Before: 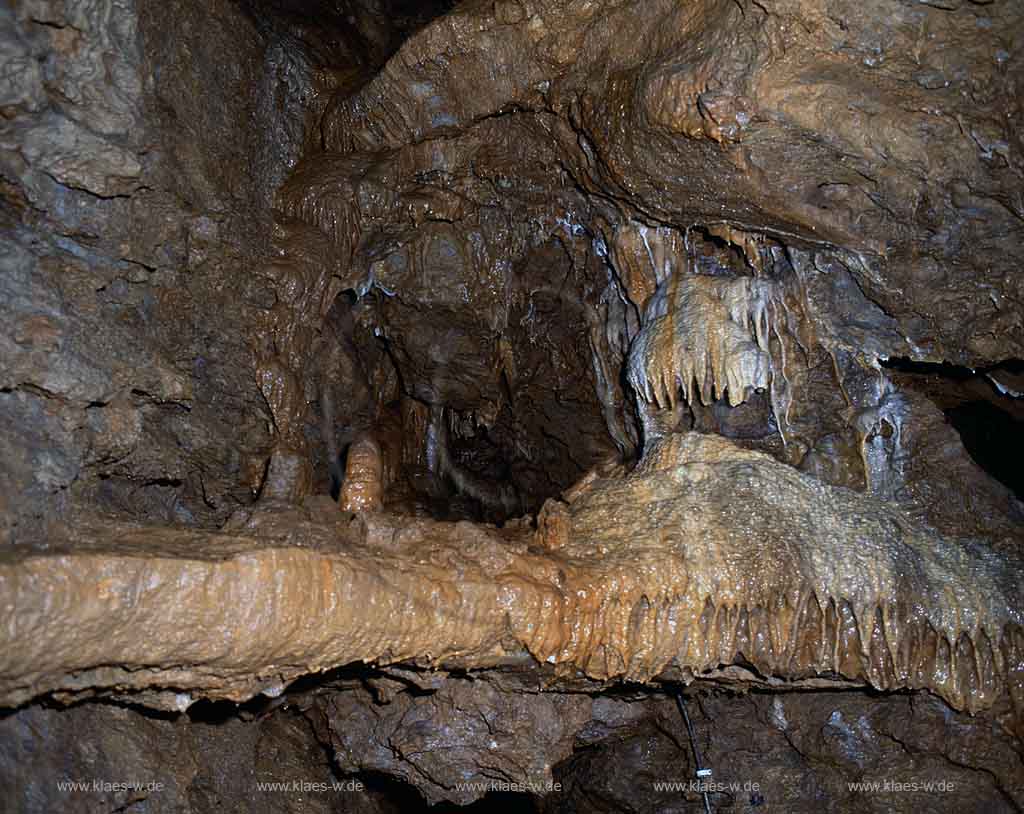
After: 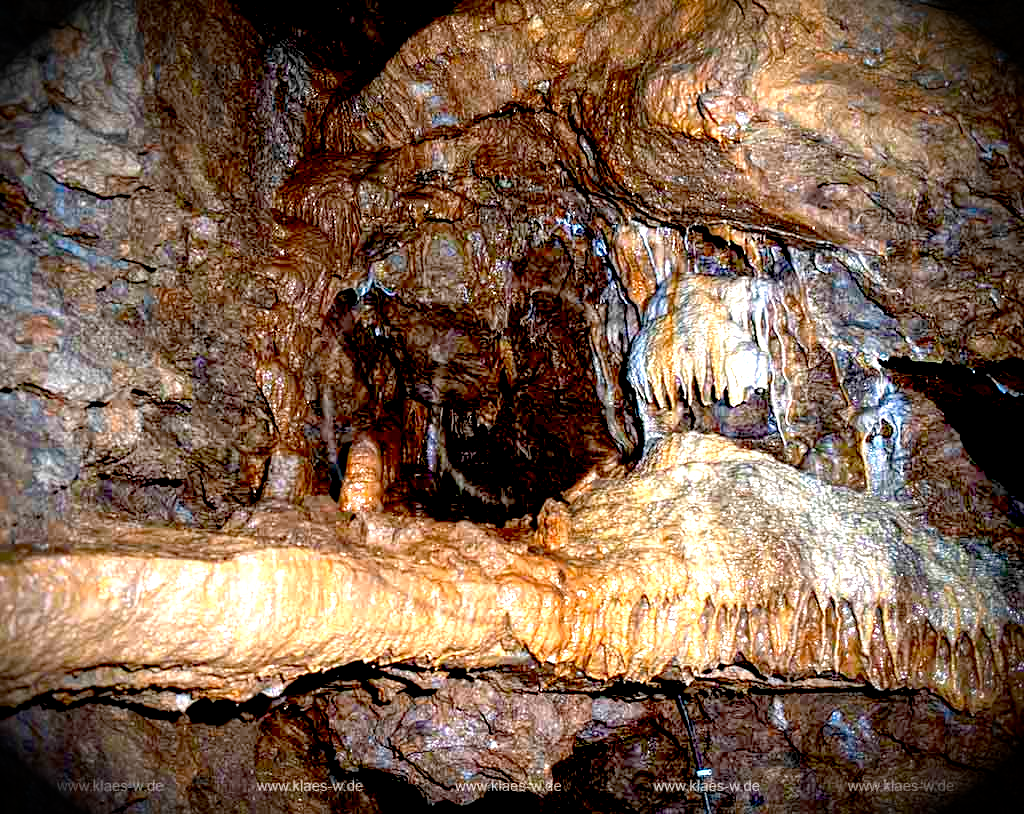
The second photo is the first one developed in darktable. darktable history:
exposure: black level correction 0.014, exposure 1.783 EV, compensate highlight preservation false
local contrast: on, module defaults
vignetting: brightness -0.996, saturation 0.491, automatic ratio true
